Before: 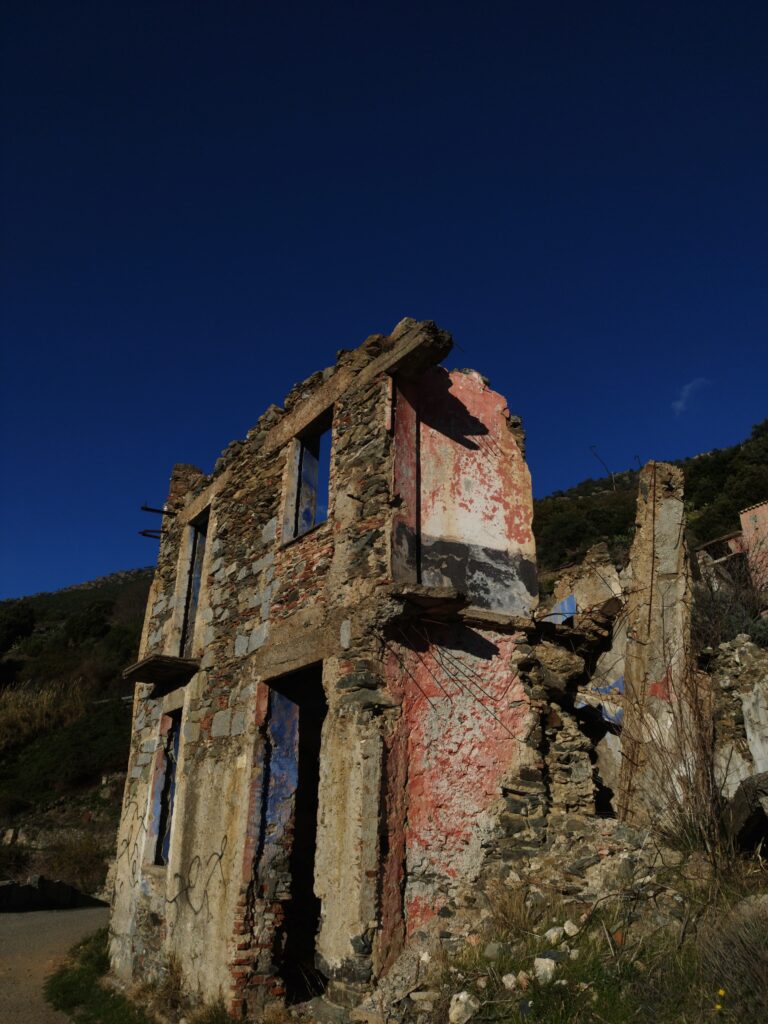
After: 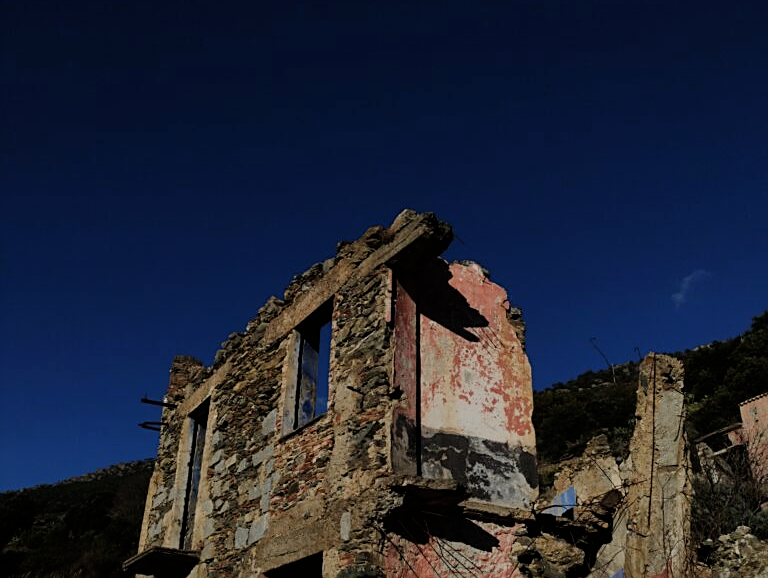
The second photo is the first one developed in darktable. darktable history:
crop and rotate: top 10.615%, bottom 32.876%
filmic rgb: black relative exposure -7.65 EV, white relative exposure 4.56 EV, threshold 2.94 EV, hardness 3.61, enable highlight reconstruction true
sharpen: on, module defaults
